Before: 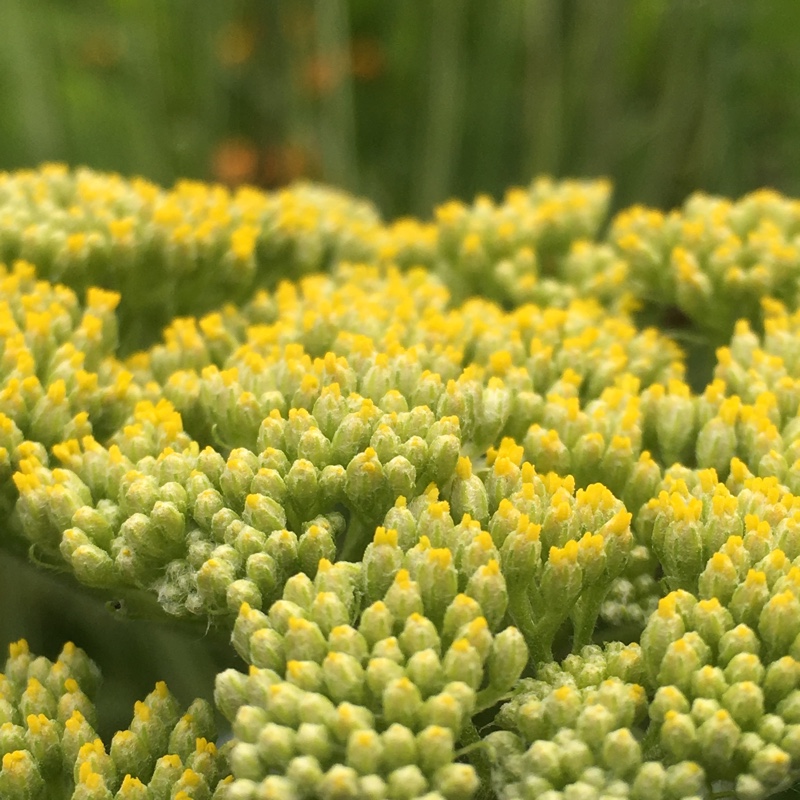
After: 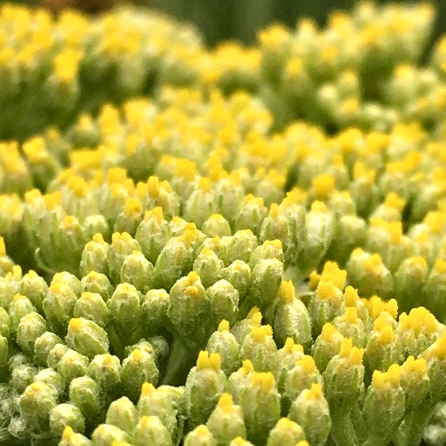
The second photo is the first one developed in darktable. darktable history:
crop and rotate: left 22.13%, top 22.054%, right 22.026%, bottom 22.102%
contrast equalizer: y [[0.601, 0.6, 0.598, 0.598, 0.6, 0.601], [0.5 ×6], [0.5 ×6], [0 ×6], [0 ×6]]
